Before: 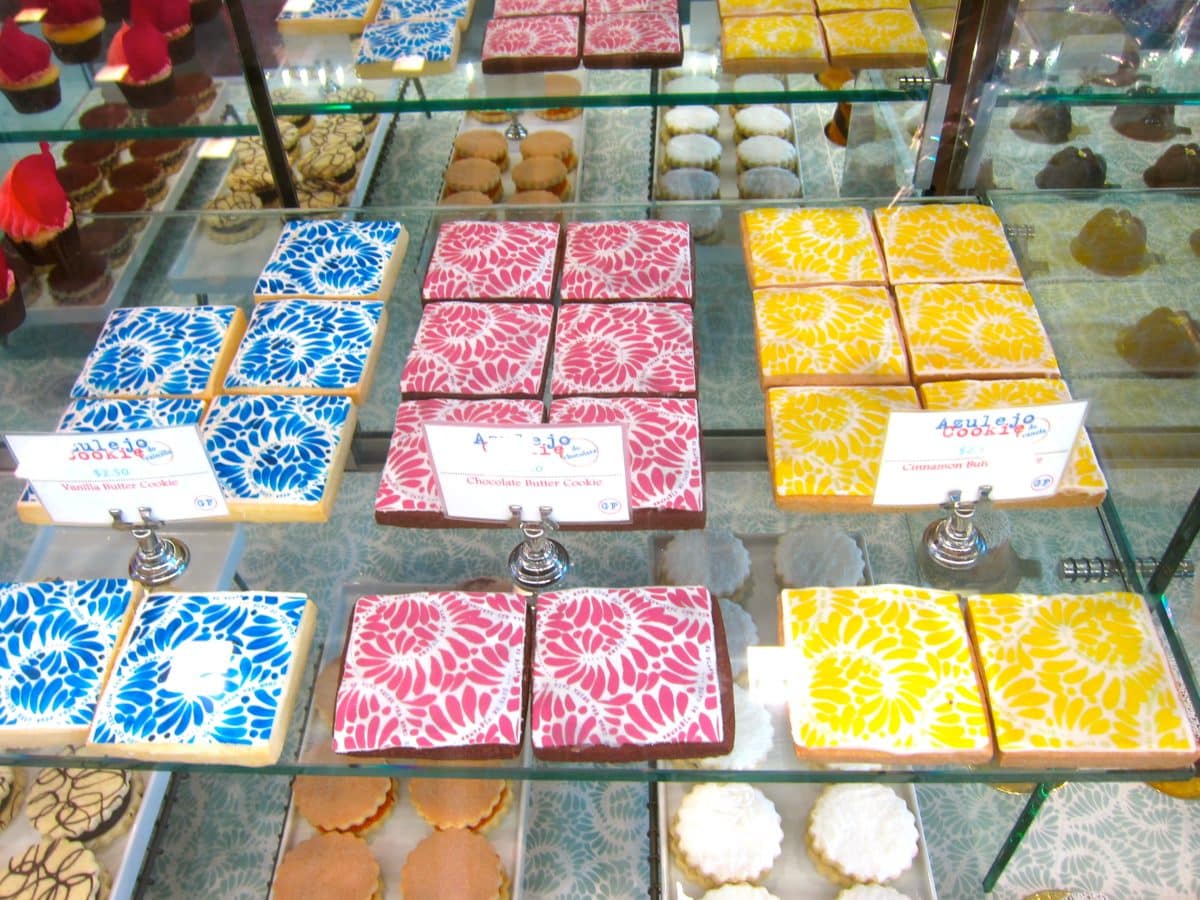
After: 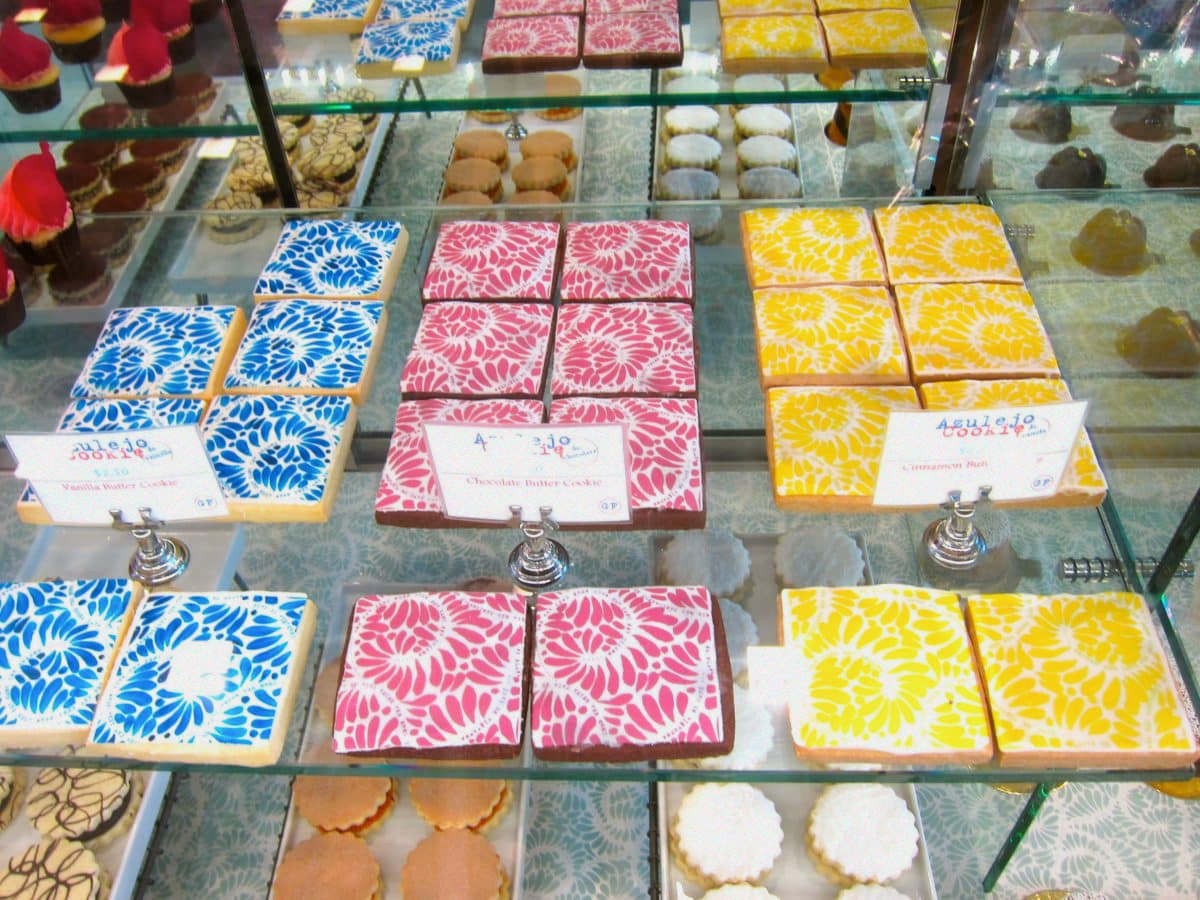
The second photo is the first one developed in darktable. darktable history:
filmic rgb: black relative exposure -9.5 EV, white relative exposure 3.04 EV, hardness 6.17, iterations of high-quality reconstruction 0, enable highlight reconstruction true
